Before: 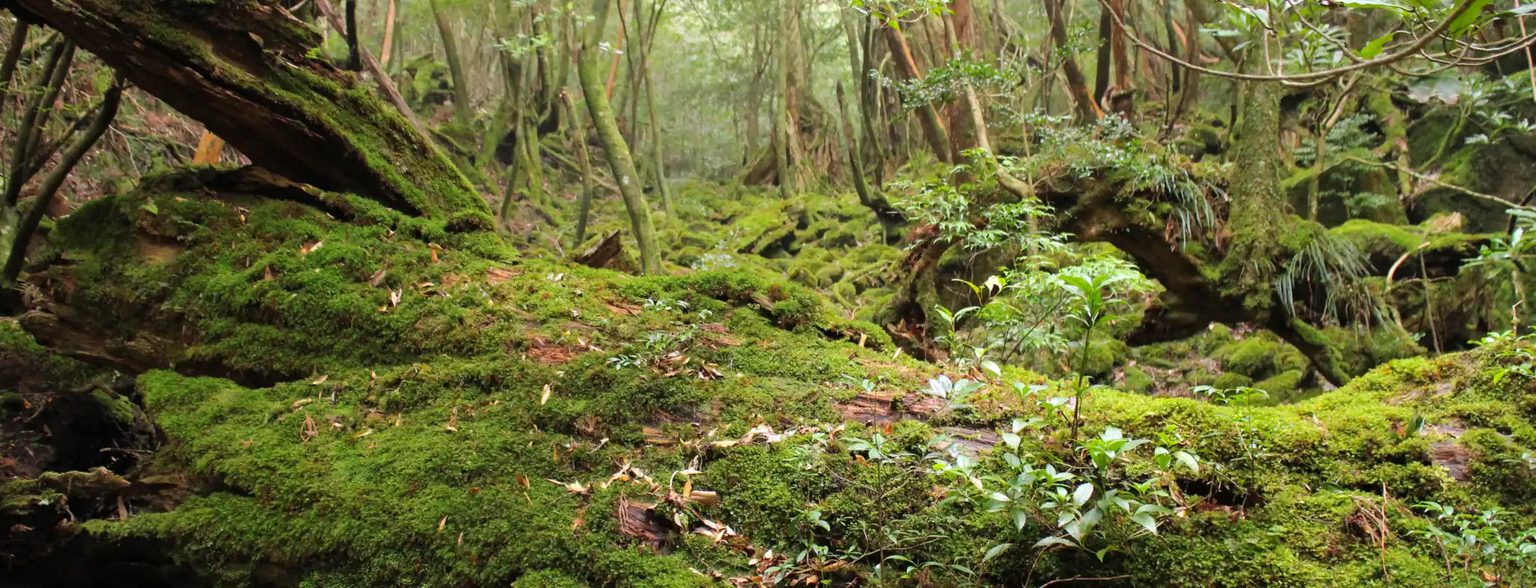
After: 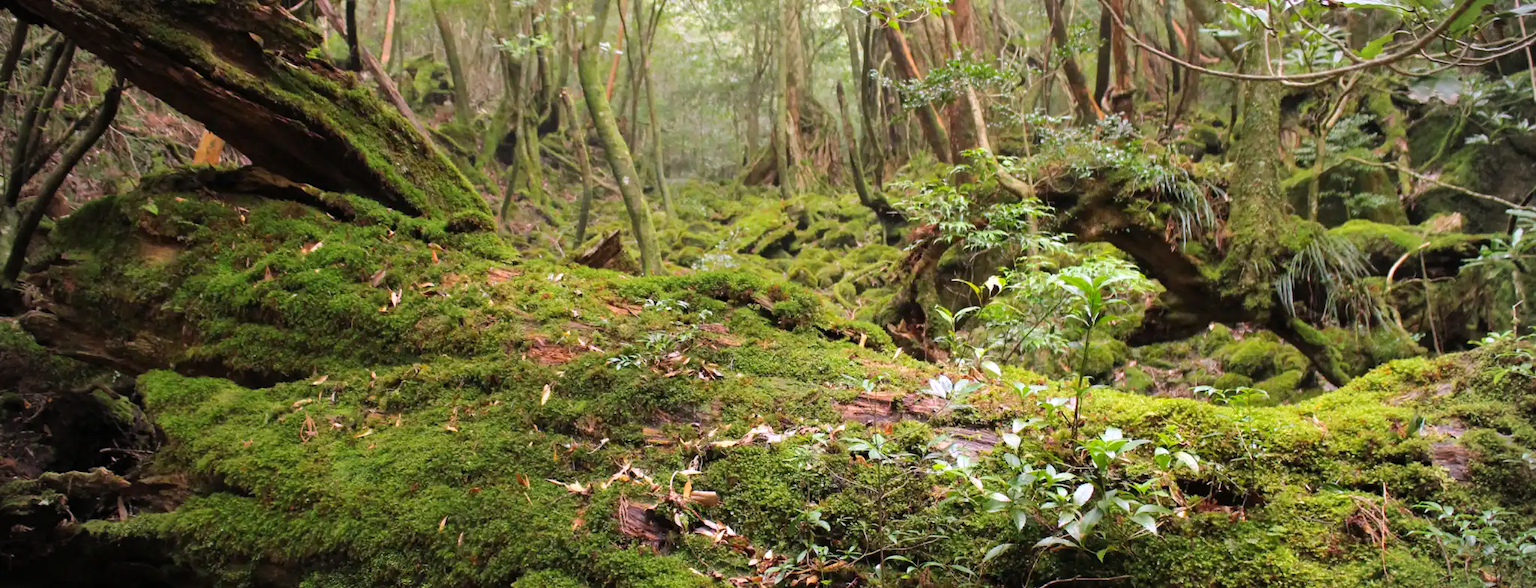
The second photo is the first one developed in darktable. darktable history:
white balance: red 1.05, blue 1.072
vignetting: unbound false
